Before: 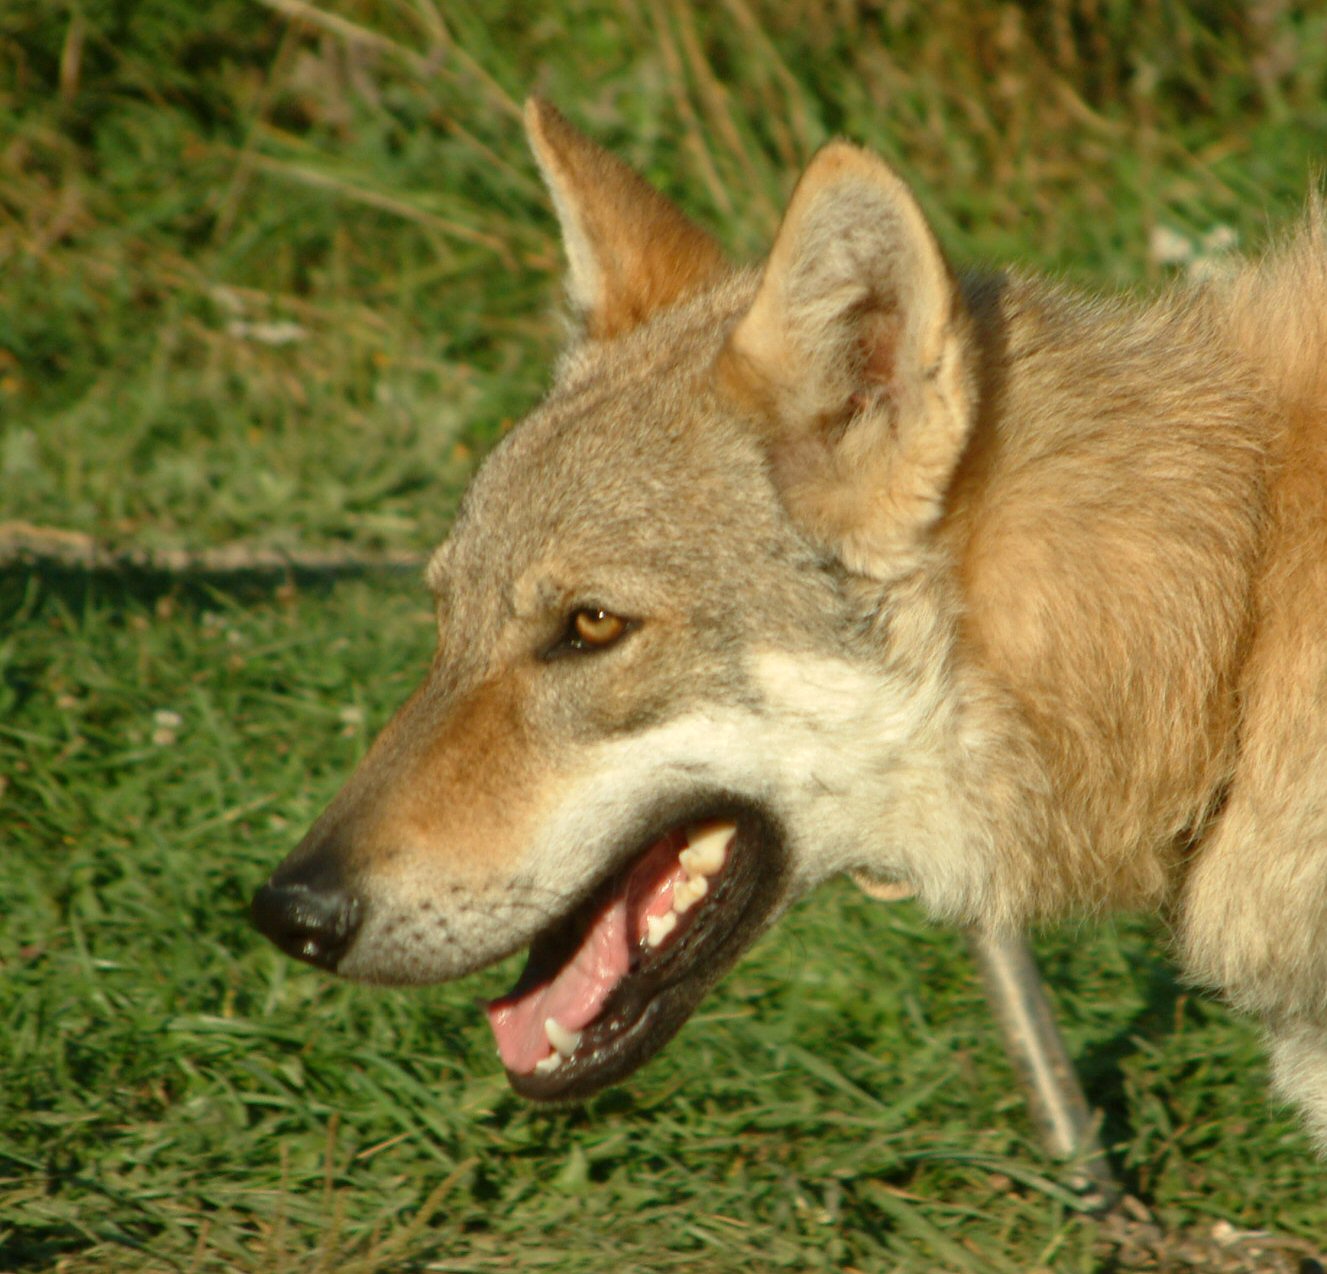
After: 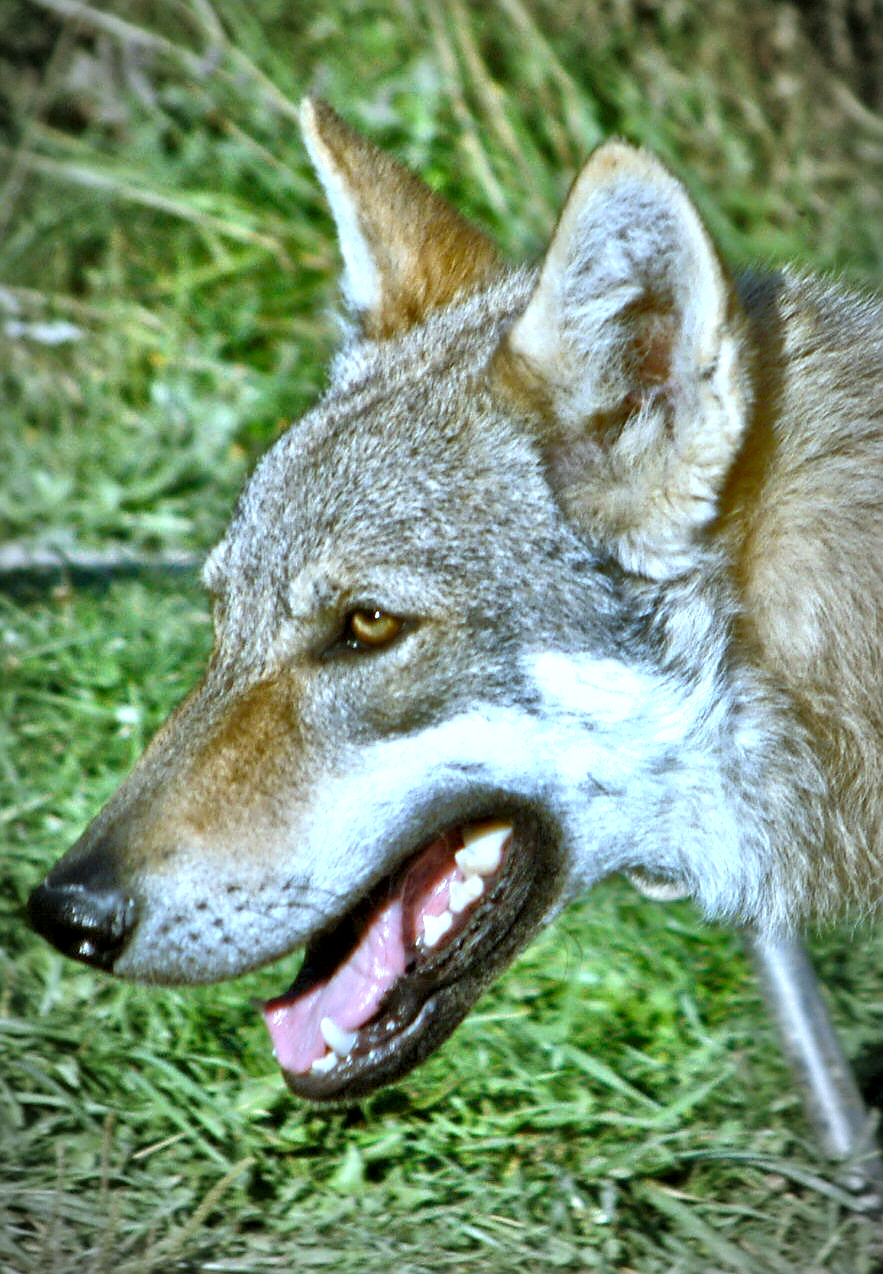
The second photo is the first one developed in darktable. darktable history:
sharpen: on, module defaults
vignetting: automatic ratio true
white balance: red 0.766, blue 1.537
crop: left 16.899%, right 16.556%
tone equalizer: -7 EV 0.15 EV, -6 EV 0.6 EV, -5 EV 1.15 EV, -4 EV 1.33 EV, -3 EV 1.15 EV, -2 EV 0.6 EV, -1 EV 0.15 EV, mask exposure compensation -0.5 EV
levels: levels [0.055, 0.477, 0.9]
shadows and highlights: soften with gaussian
local contrast: mode bilateral grid, contrast 100, coarseness 100, detail 165%, midtone range 0.2
